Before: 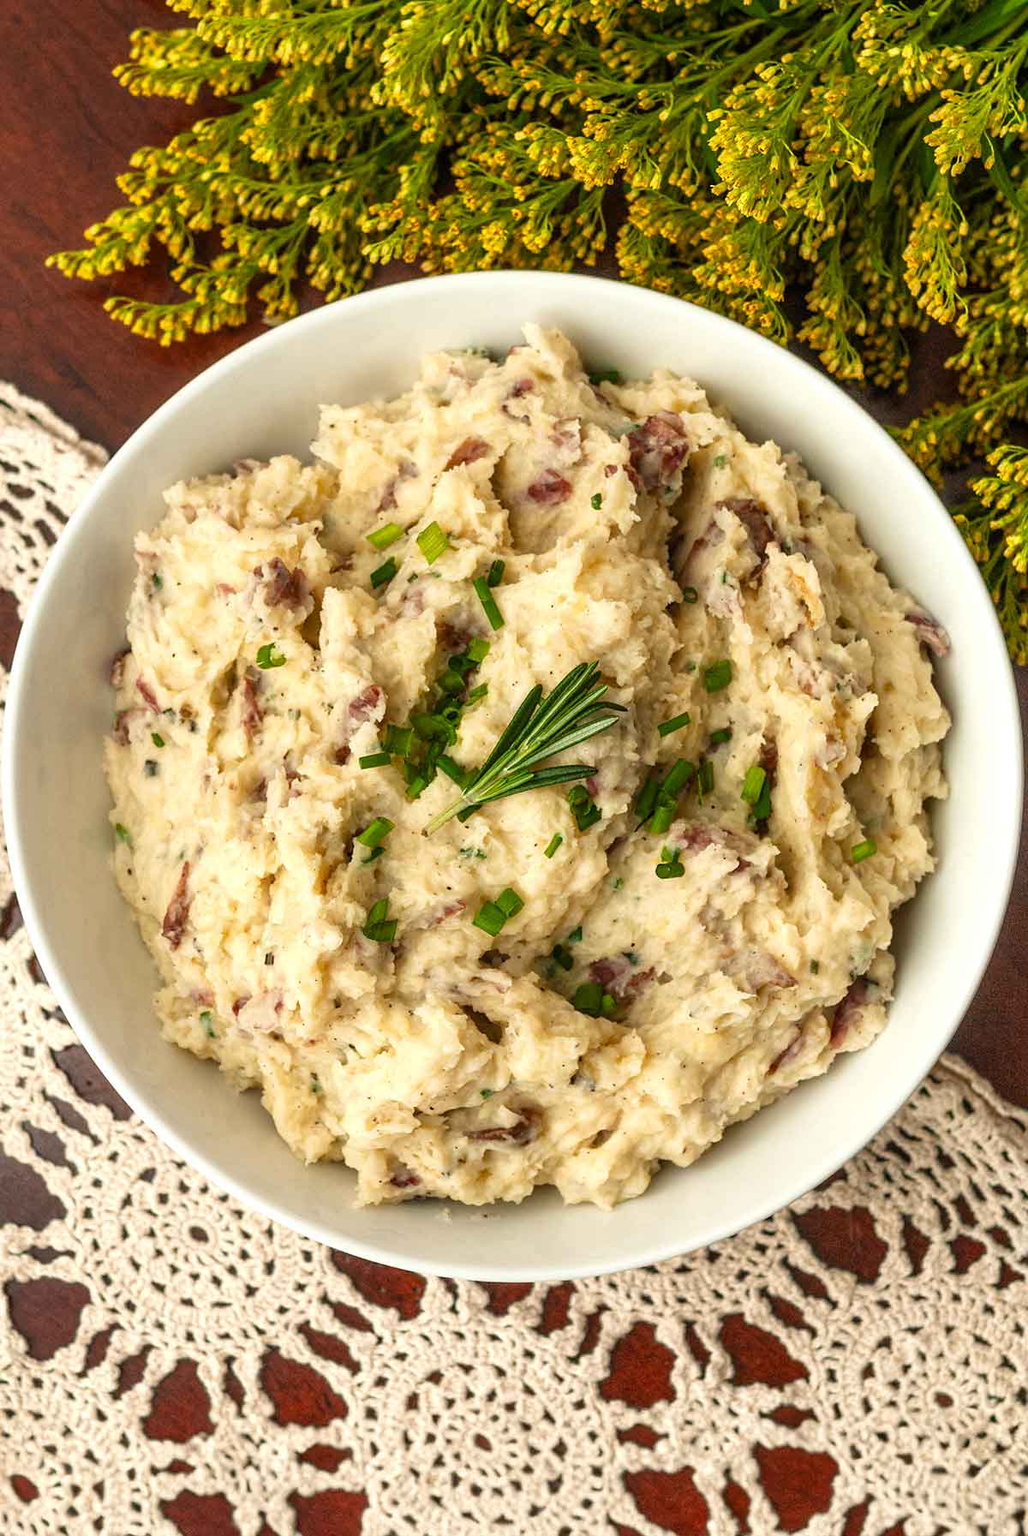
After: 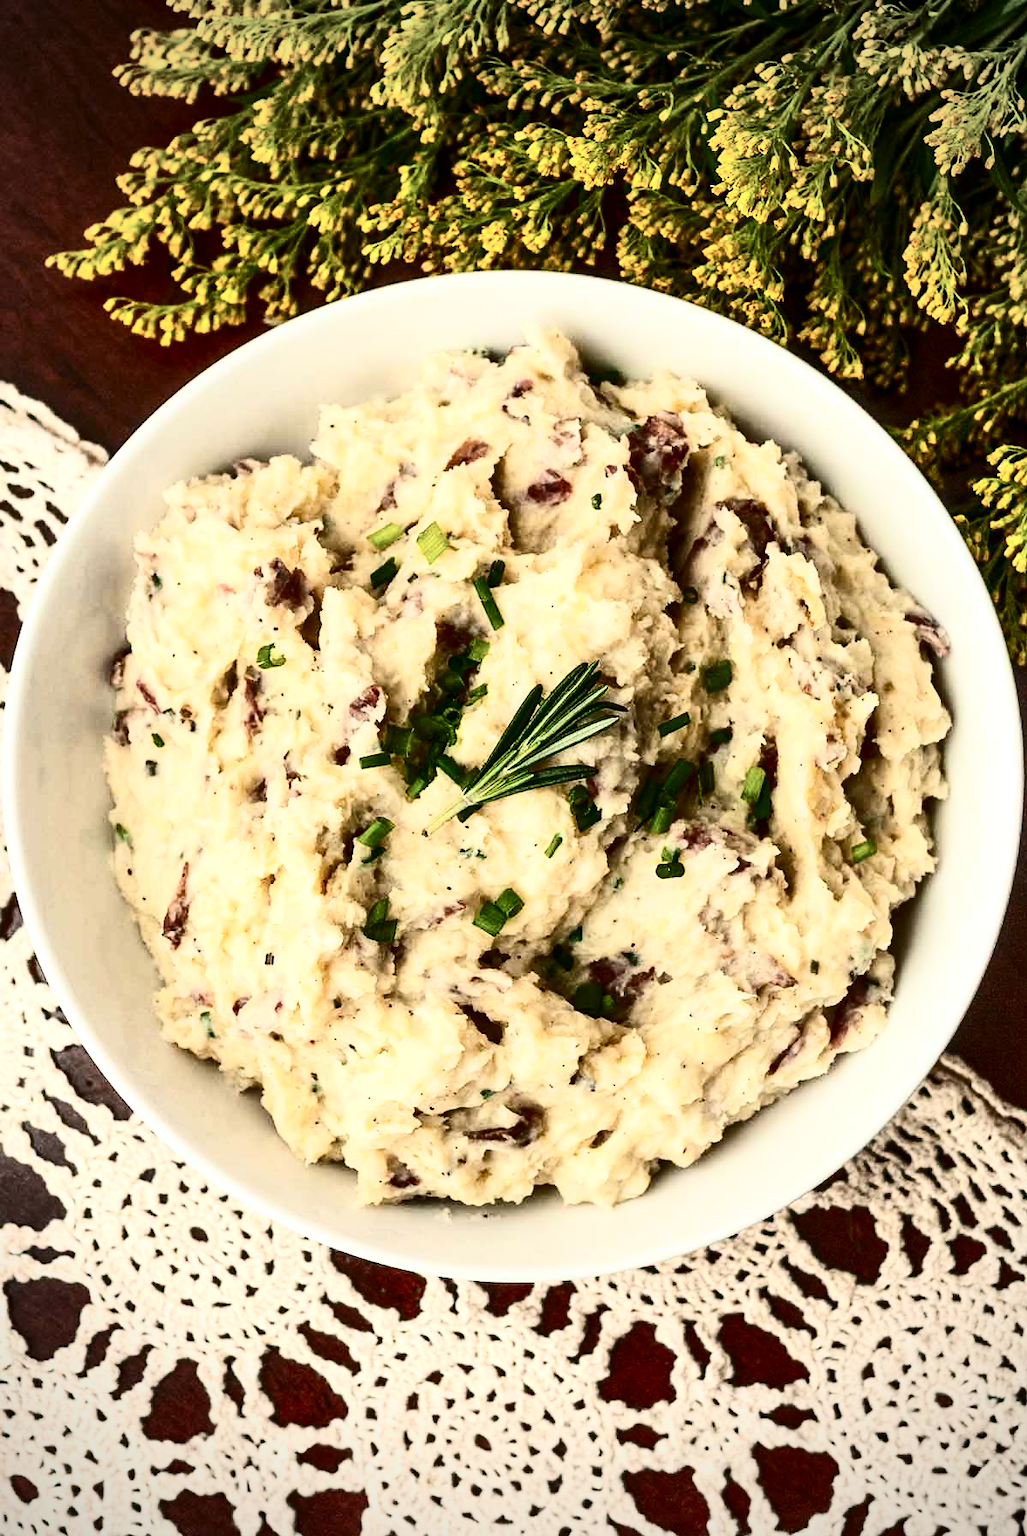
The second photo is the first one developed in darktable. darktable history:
vignetting: on, module defaults
contrast brightness saturation: contrast 0.5, saturation -0.1
